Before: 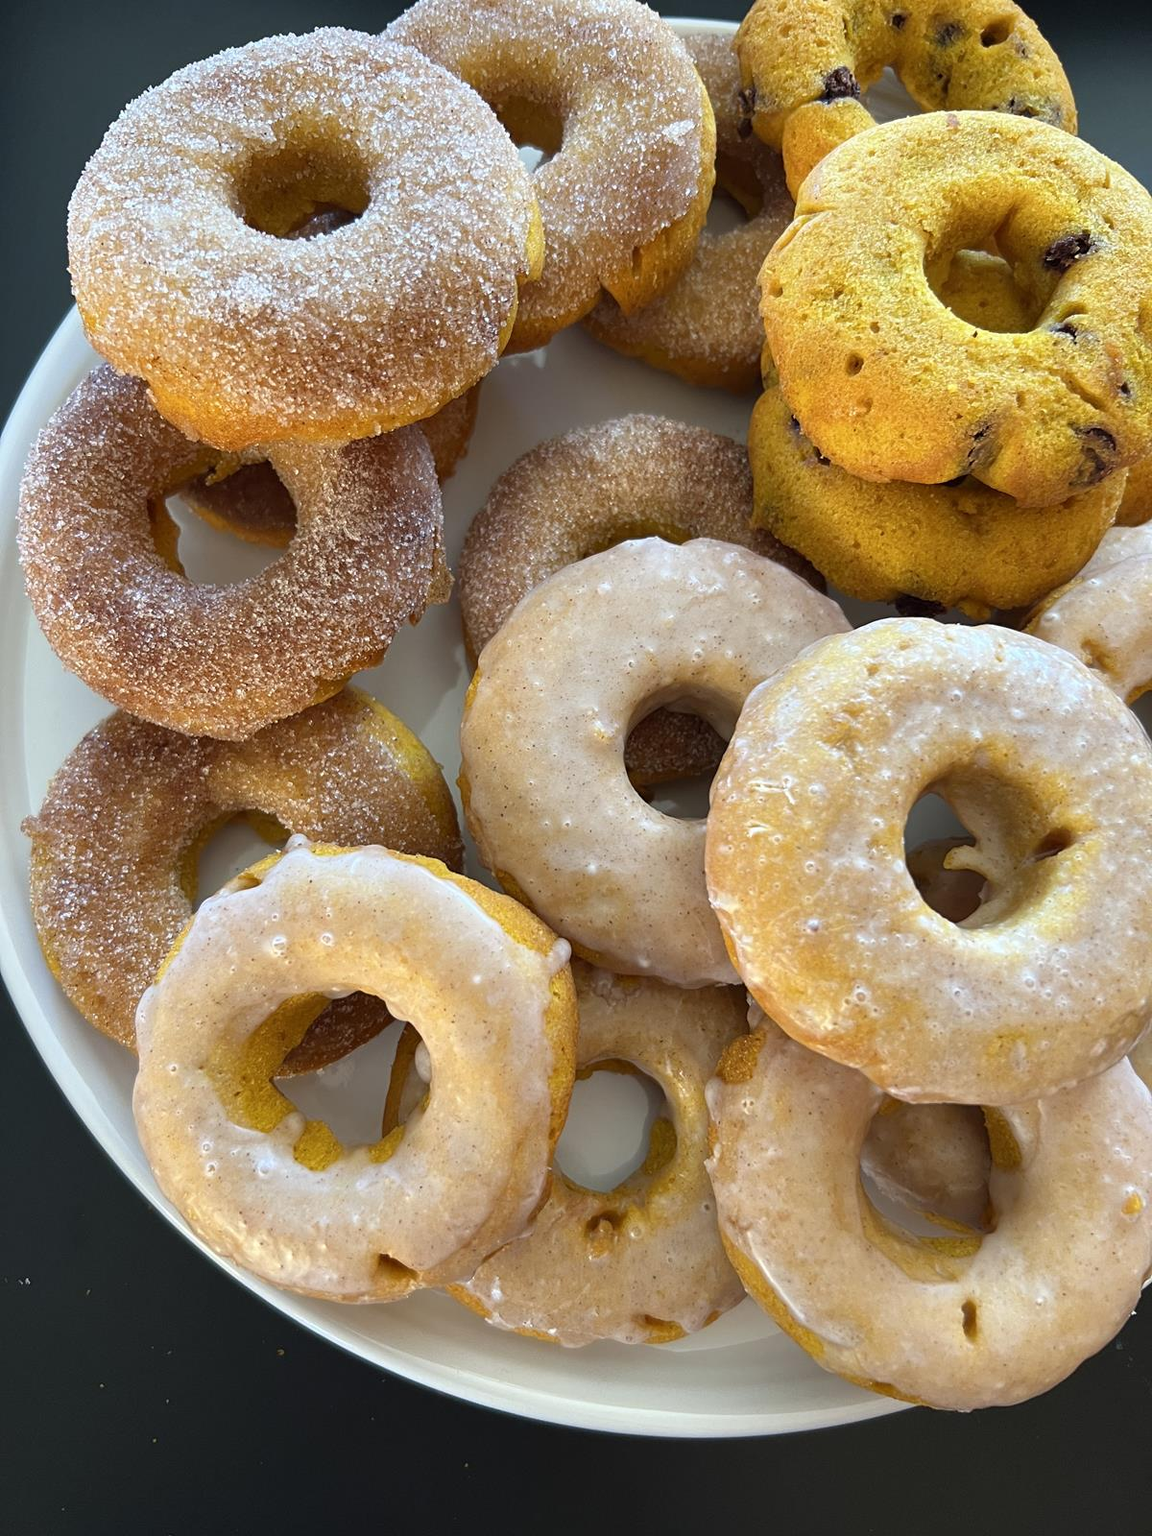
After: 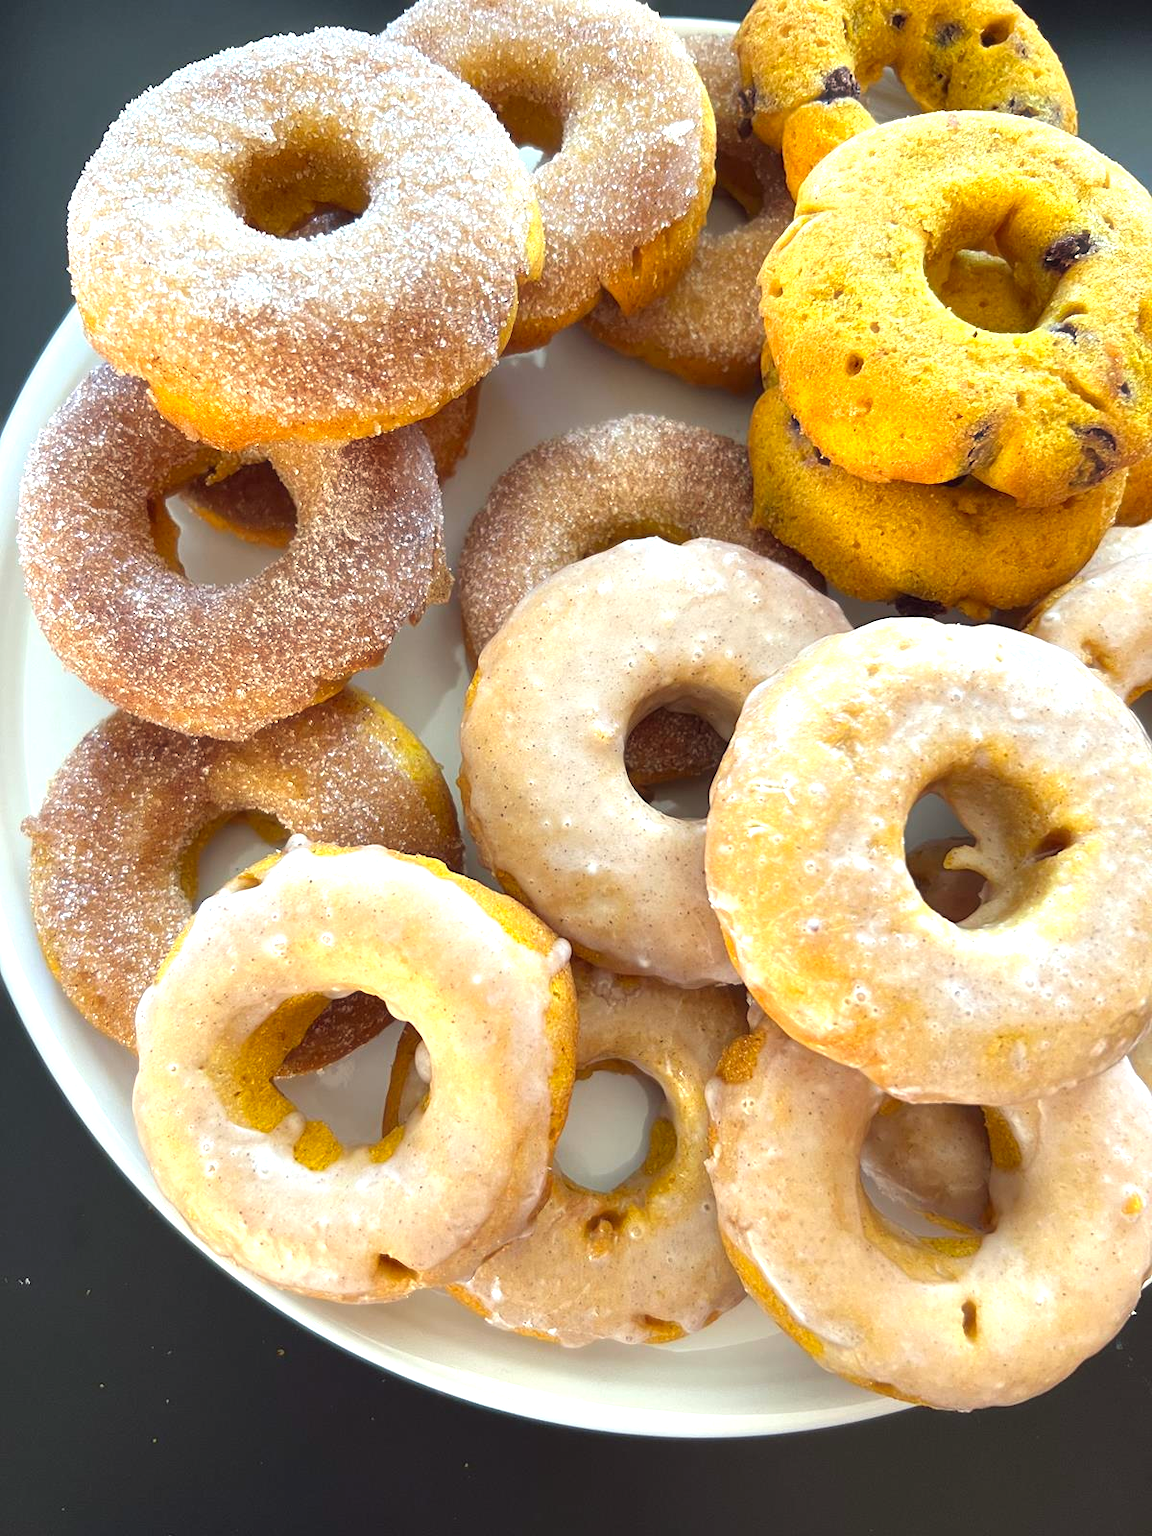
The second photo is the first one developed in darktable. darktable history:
exposure: black level correction 0, exposure 0.7 EV, compensate highlight preservation false
color correction: highlights a* -0.95, highlights b* 4.5, shadows a* 3.55
haze removal: strength -0.1, adaptive false
